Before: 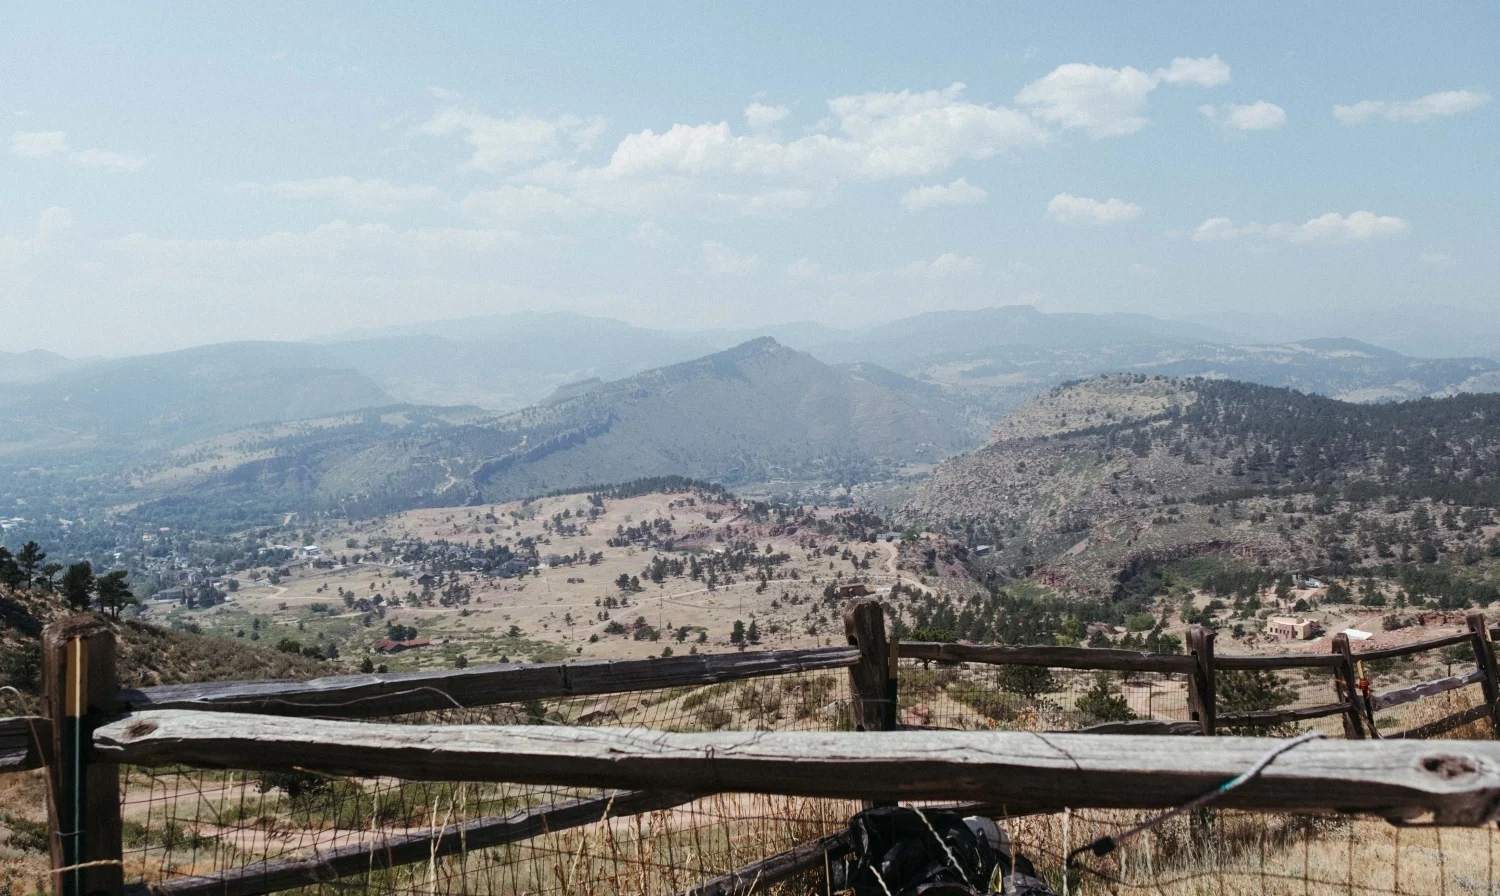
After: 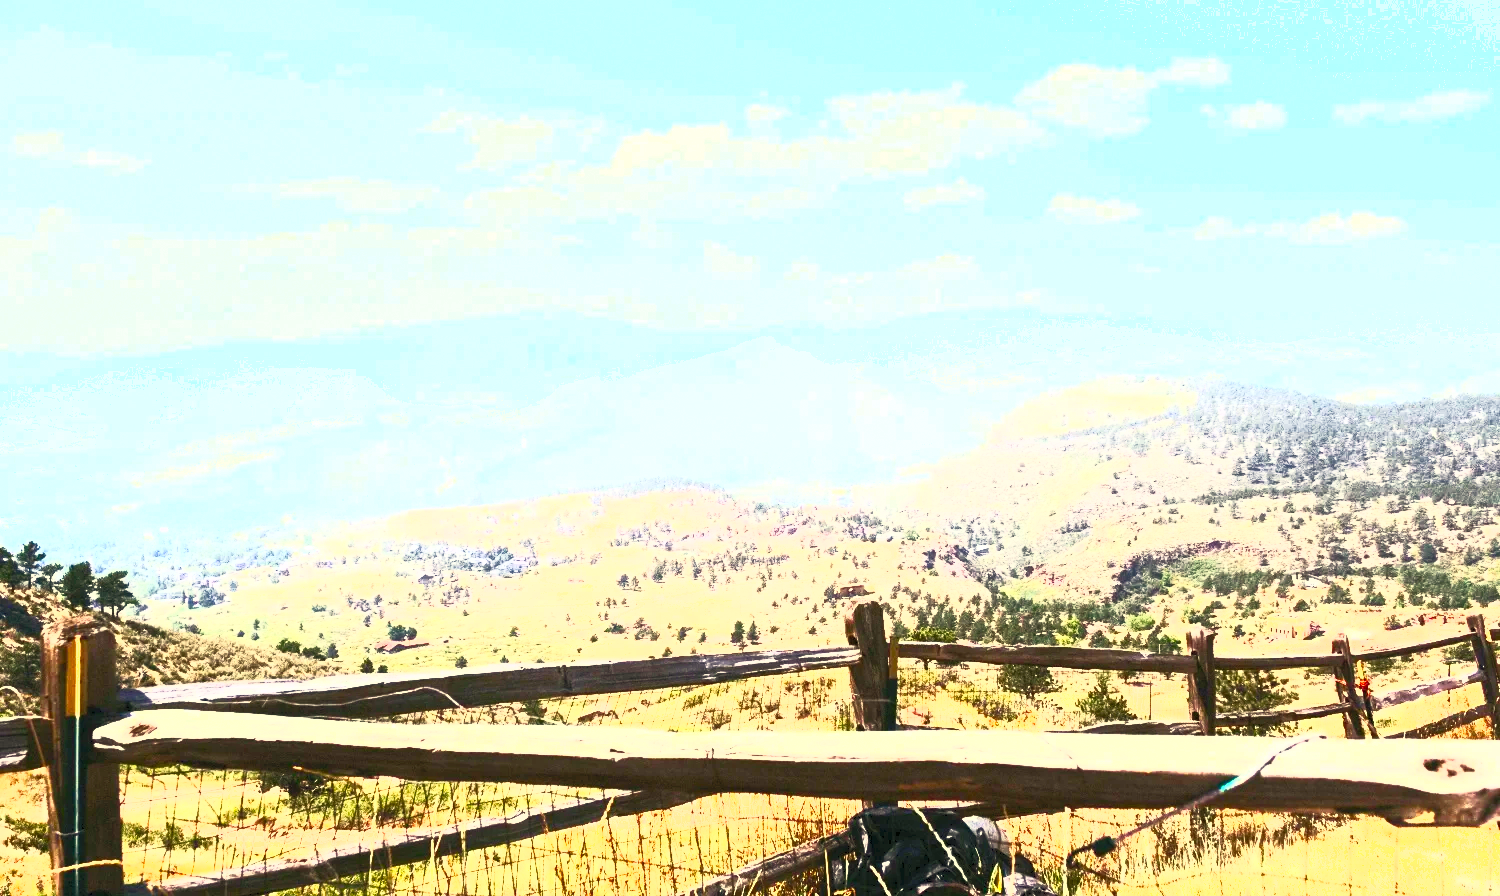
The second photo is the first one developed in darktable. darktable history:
shadows and highlights: shadows -0.62, highlights 40.52
exposure: black level correction 0.001, exposure 1.12 EV, compensate highlight preservation false
contrast brightness saturation: contrast 0.992, brightness 0.987, saturation 0.989
color correction: highlights a* 1.3, highlights b* 18.07
